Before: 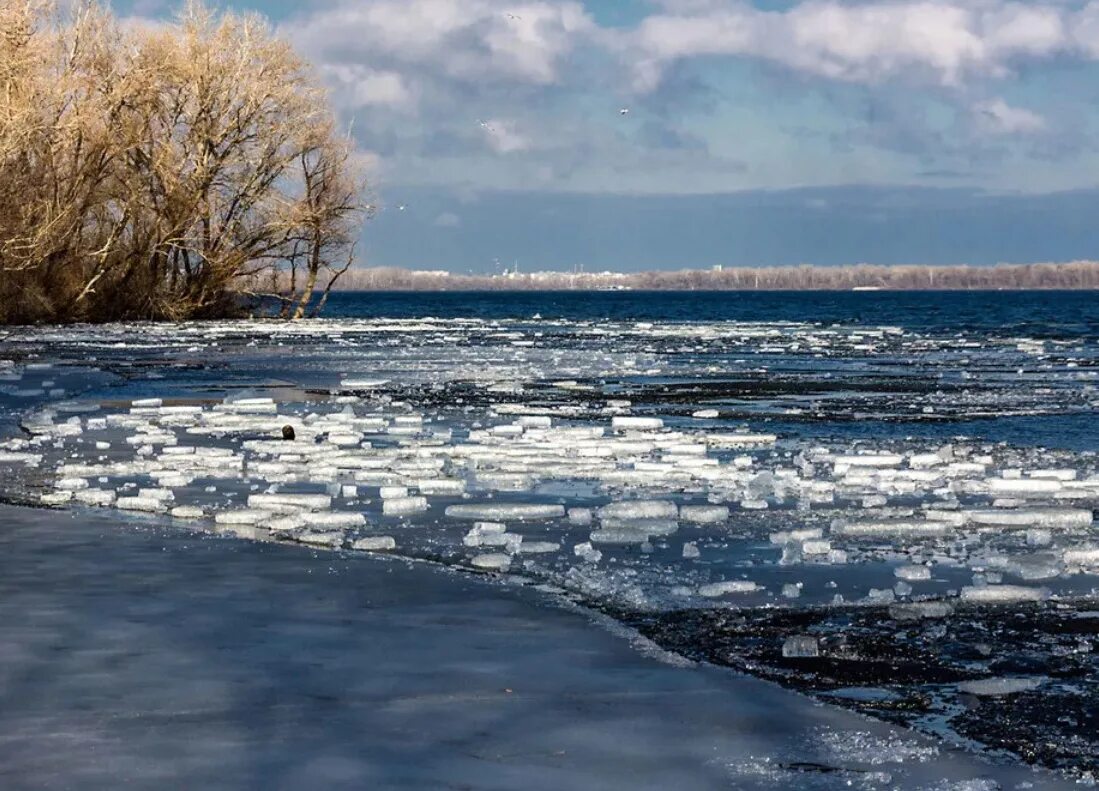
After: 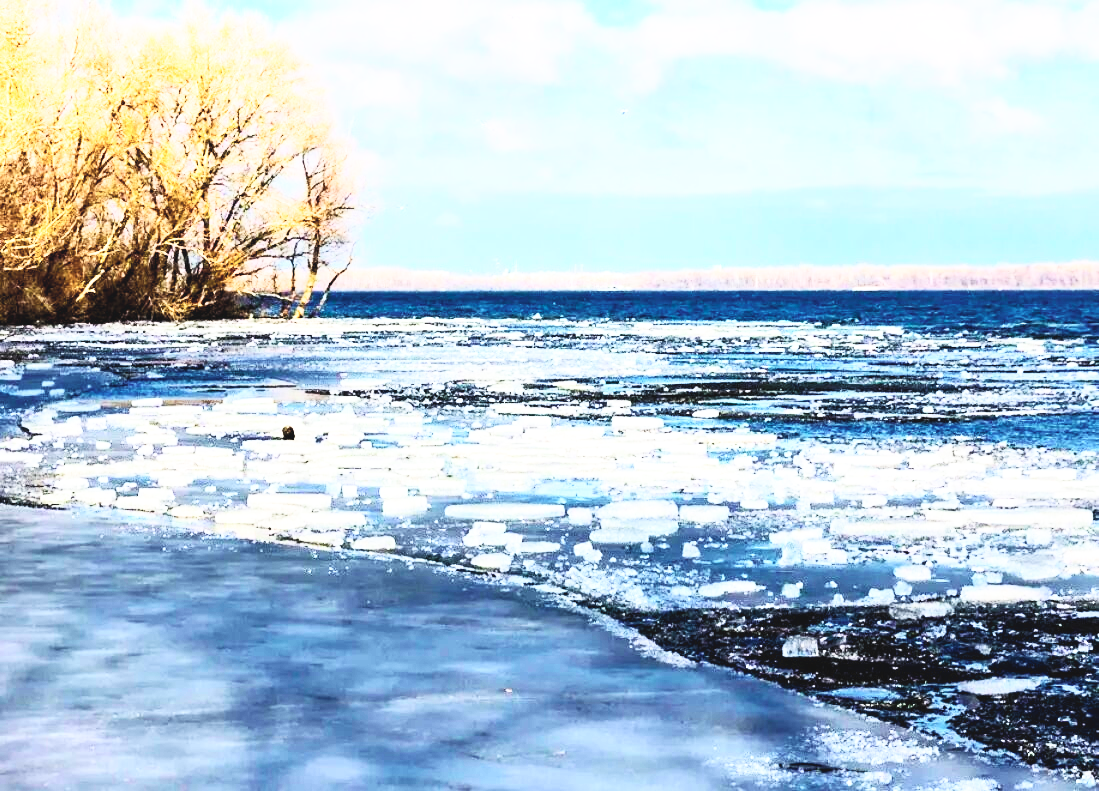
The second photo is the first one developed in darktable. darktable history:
contrast brightness saturation: contrast 0.43, brightness 0.56, saturation -0.19
exposure: compensate highlight preservation false
color balance rgb: linear chroma grading › global chroma 15%, perceptual saturation grading › global saturation 30%
base curve: curves: ch0 [(0, 0.003) (0.001, 0.002) (0.006, 0.004) (0.02, 0.022) (0.048, 0.086) (0.094, 0.234) (0.162, 0.431) (0.258, 0.629) (0.385, 0.8) (0.548, 0.918) (0.751, 0.988) (1, 1)], preserve colors none
